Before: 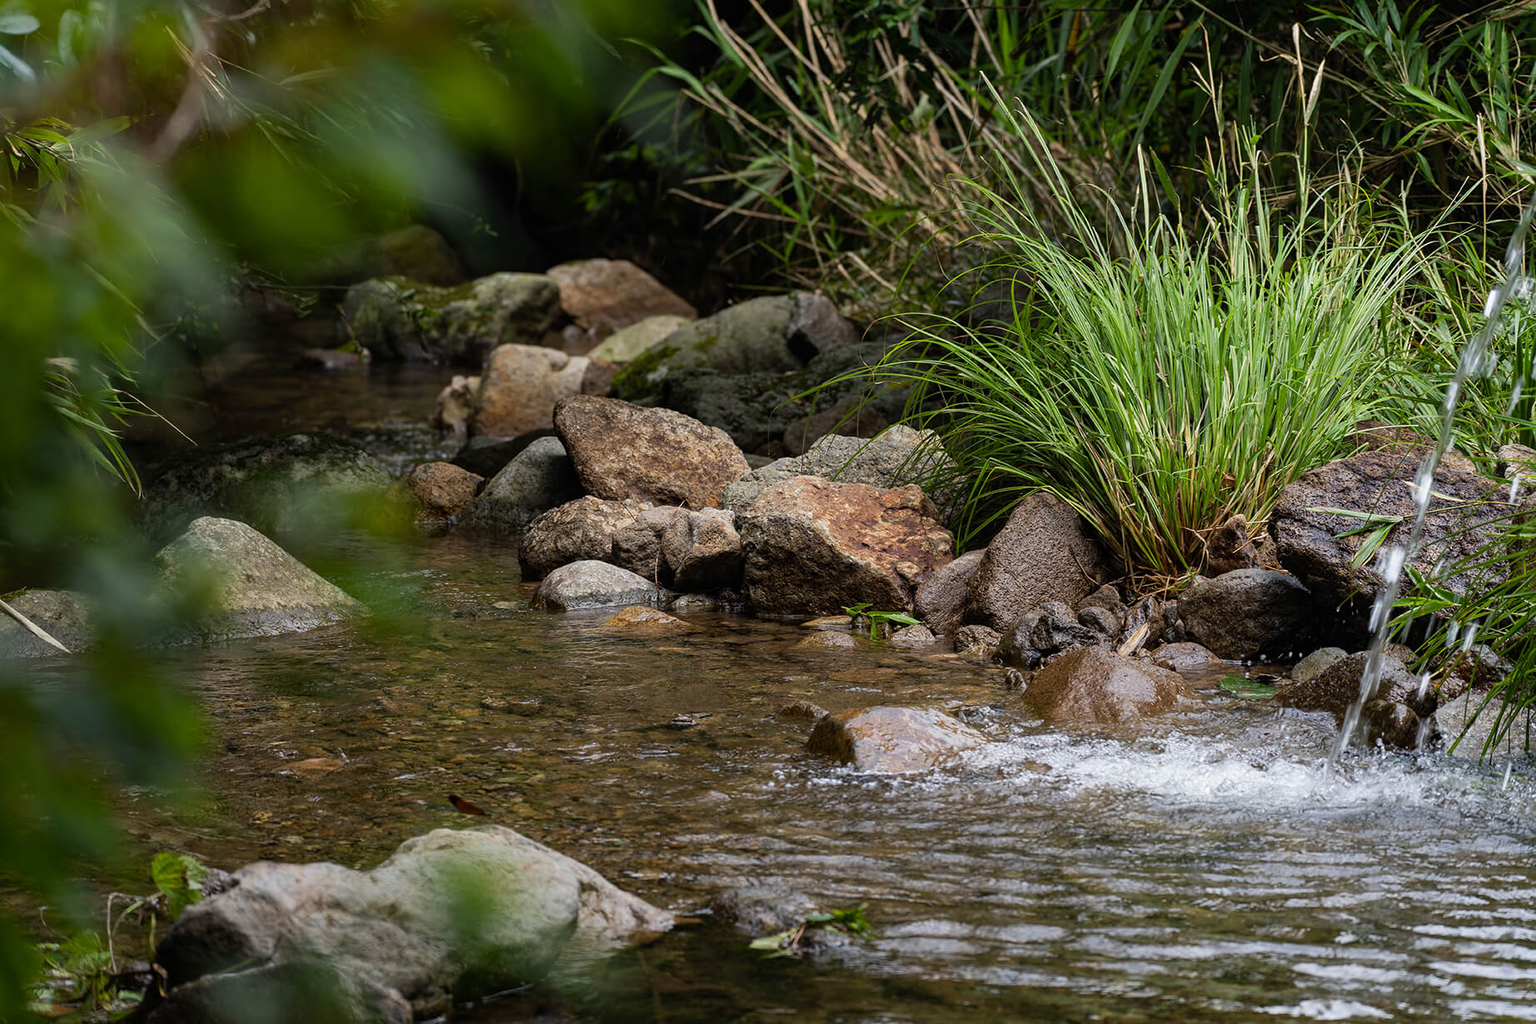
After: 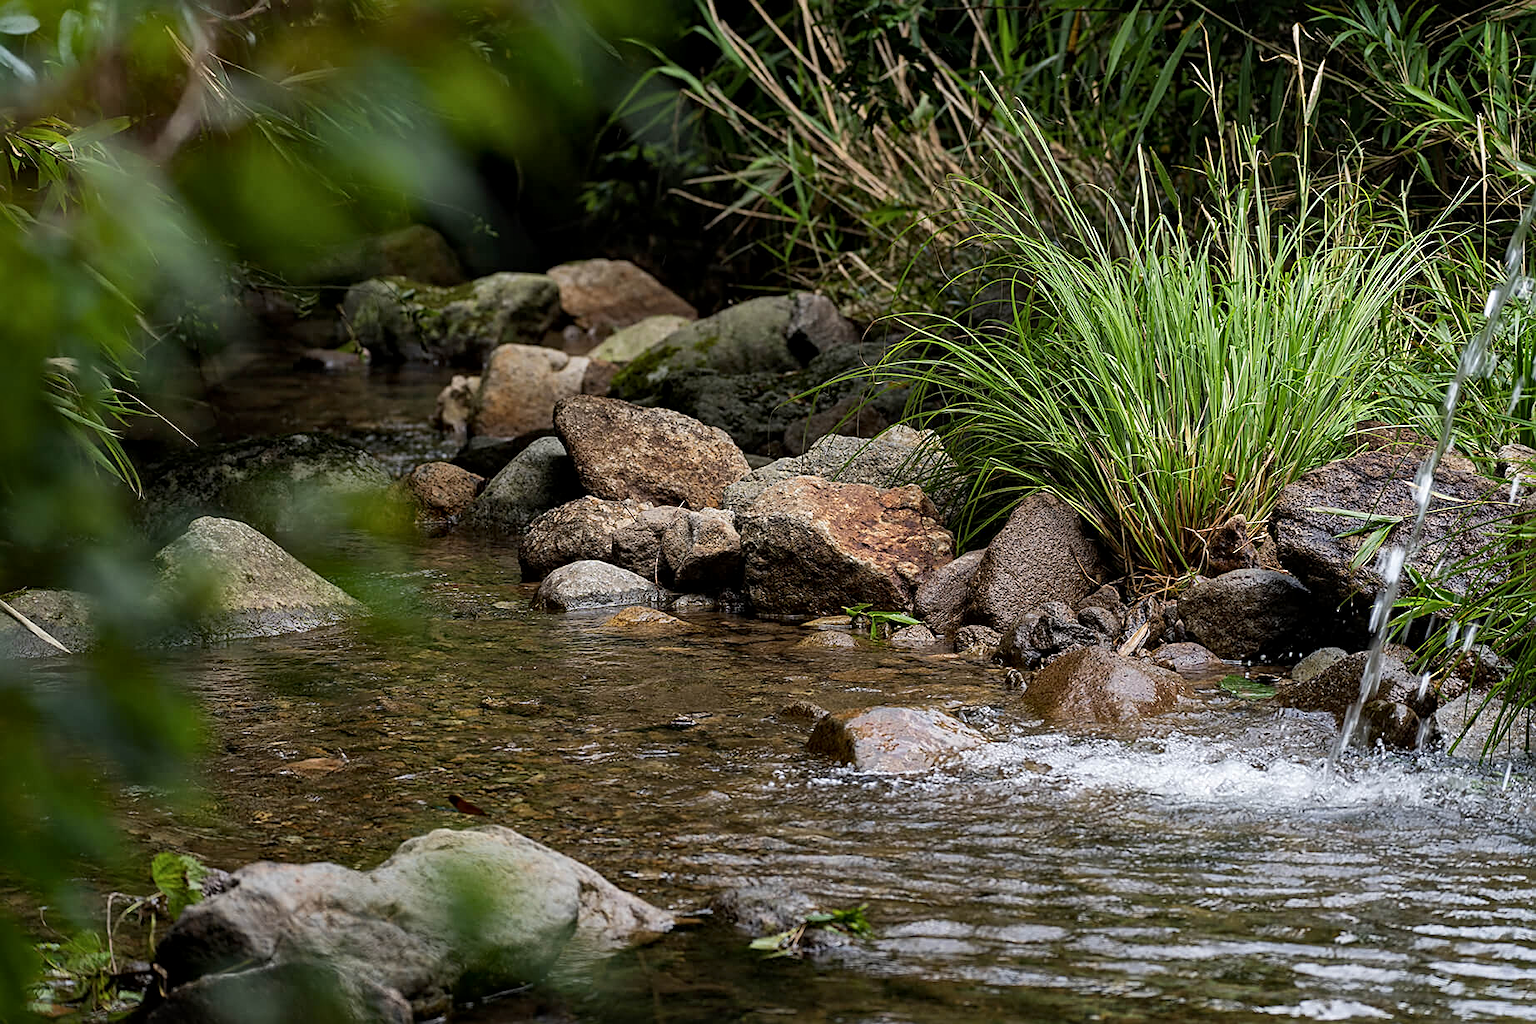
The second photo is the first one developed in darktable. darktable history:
local contrast: mode bilateral grid, contrast 20, coarseness 50, detail 132%, midtone range 0.2
sharpen: on, module defaults
